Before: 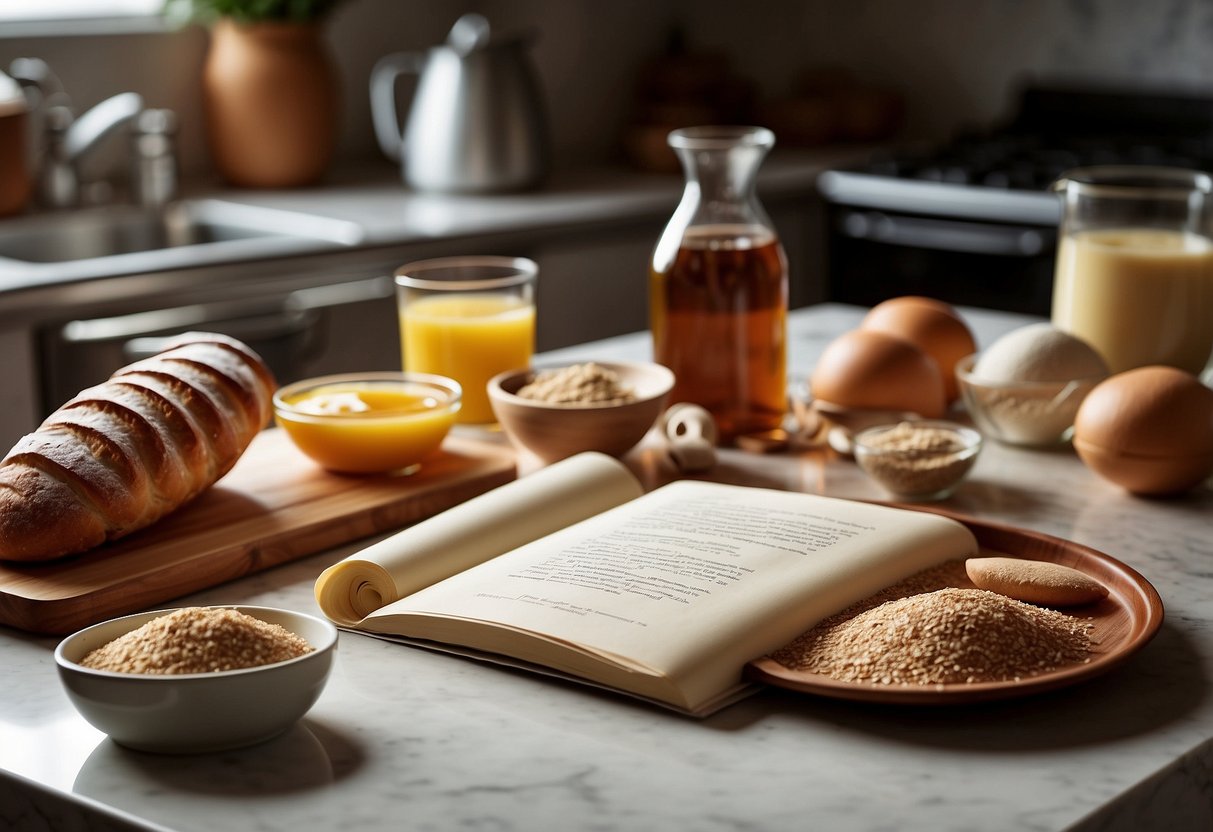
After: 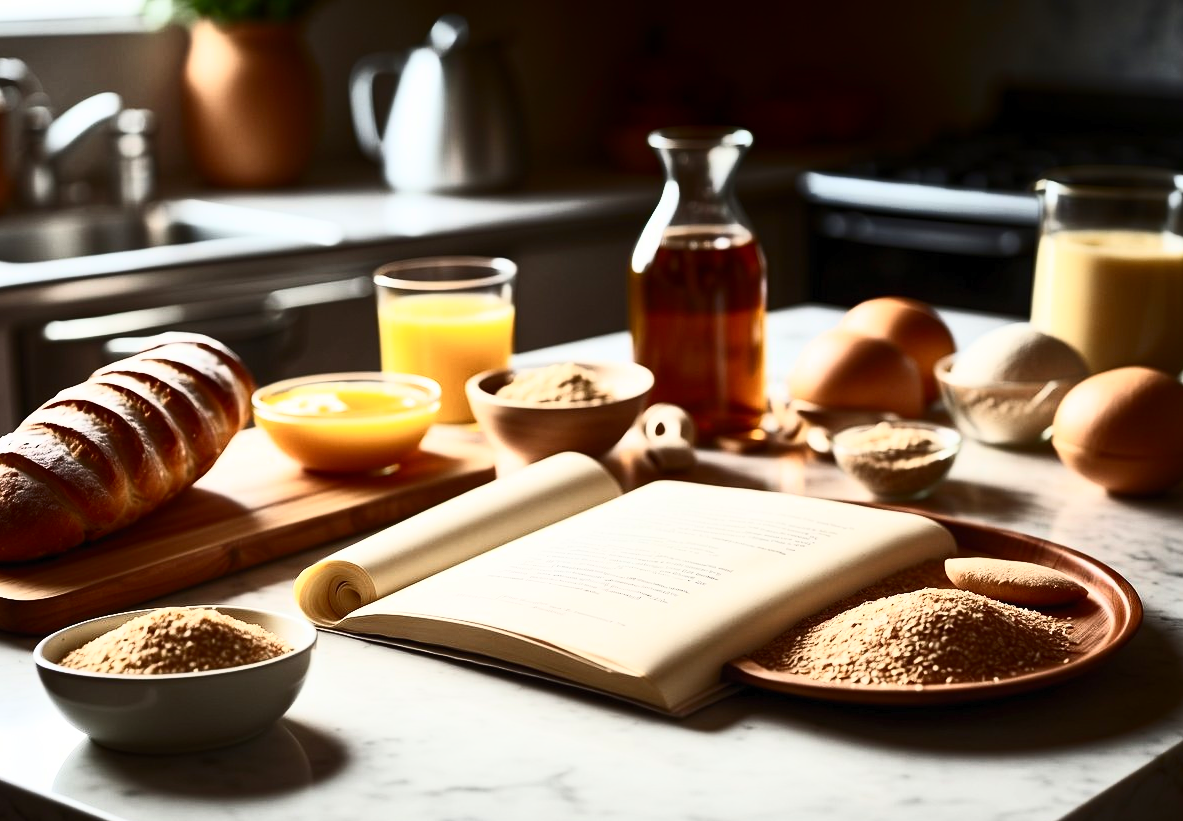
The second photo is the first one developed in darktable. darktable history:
crop and rotate: left 1.774%, right 0.633%, bottom 1.28%
shadows and highlights: shadows -70, highlights 35, soften with gaussian
contrast brightness saturation: contrast 0.62, brightness 0.34, saturation 0.14
